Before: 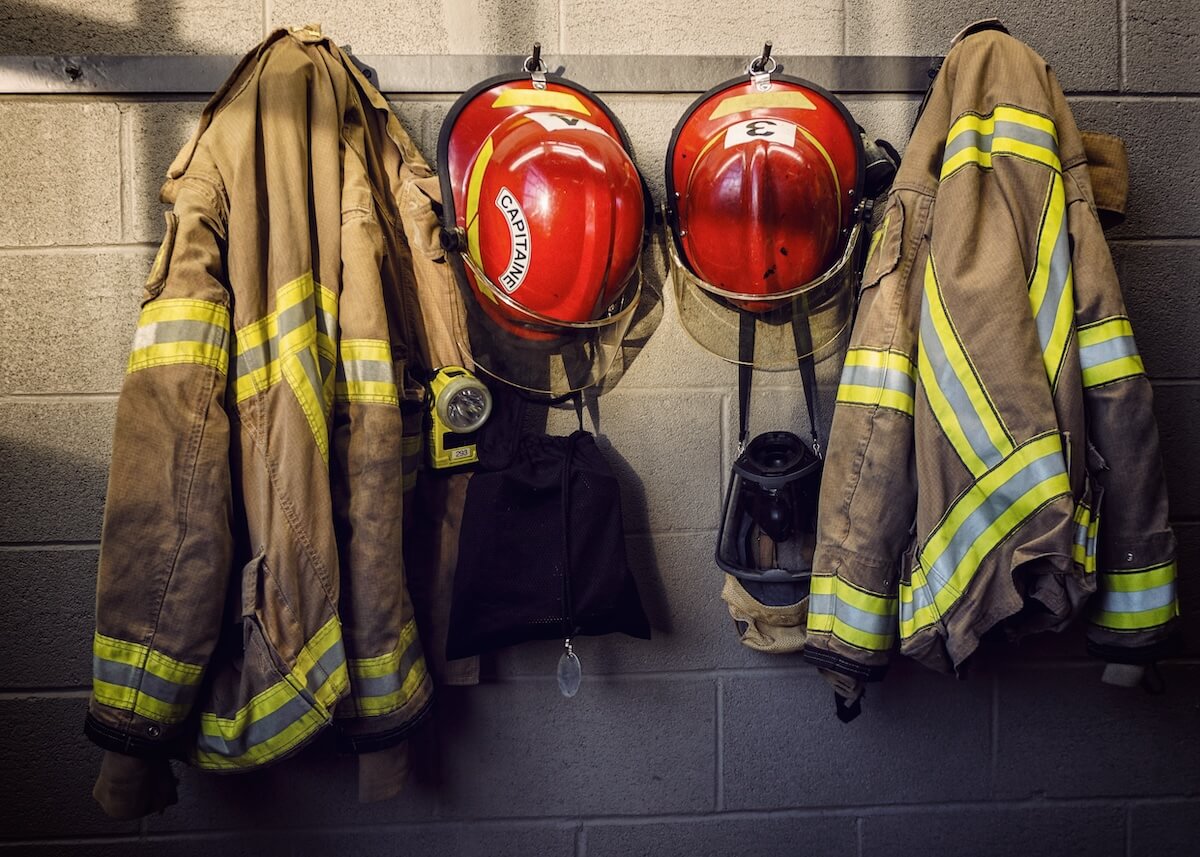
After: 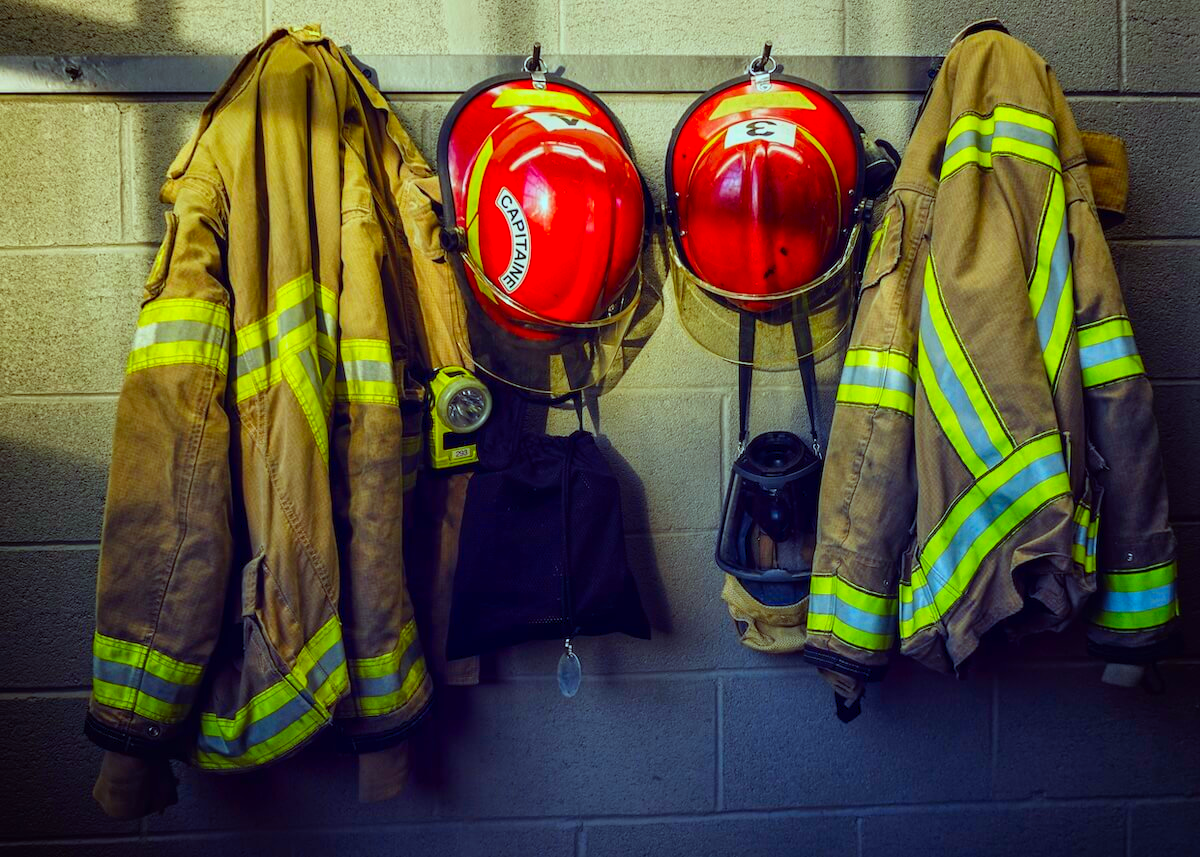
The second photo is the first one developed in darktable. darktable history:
color correction: highlights a* -10.77, highlights b* 9.8, saturation 1.72
color calibration: output R [0.994, 0.059, -0.119, 0], output G [-0.036, 1.09, -0.119, 0], output B [0.078, -0.108, 0.961, 0], illuminant custom, x 0.371, y 0.382, temperature 4281.14 K
